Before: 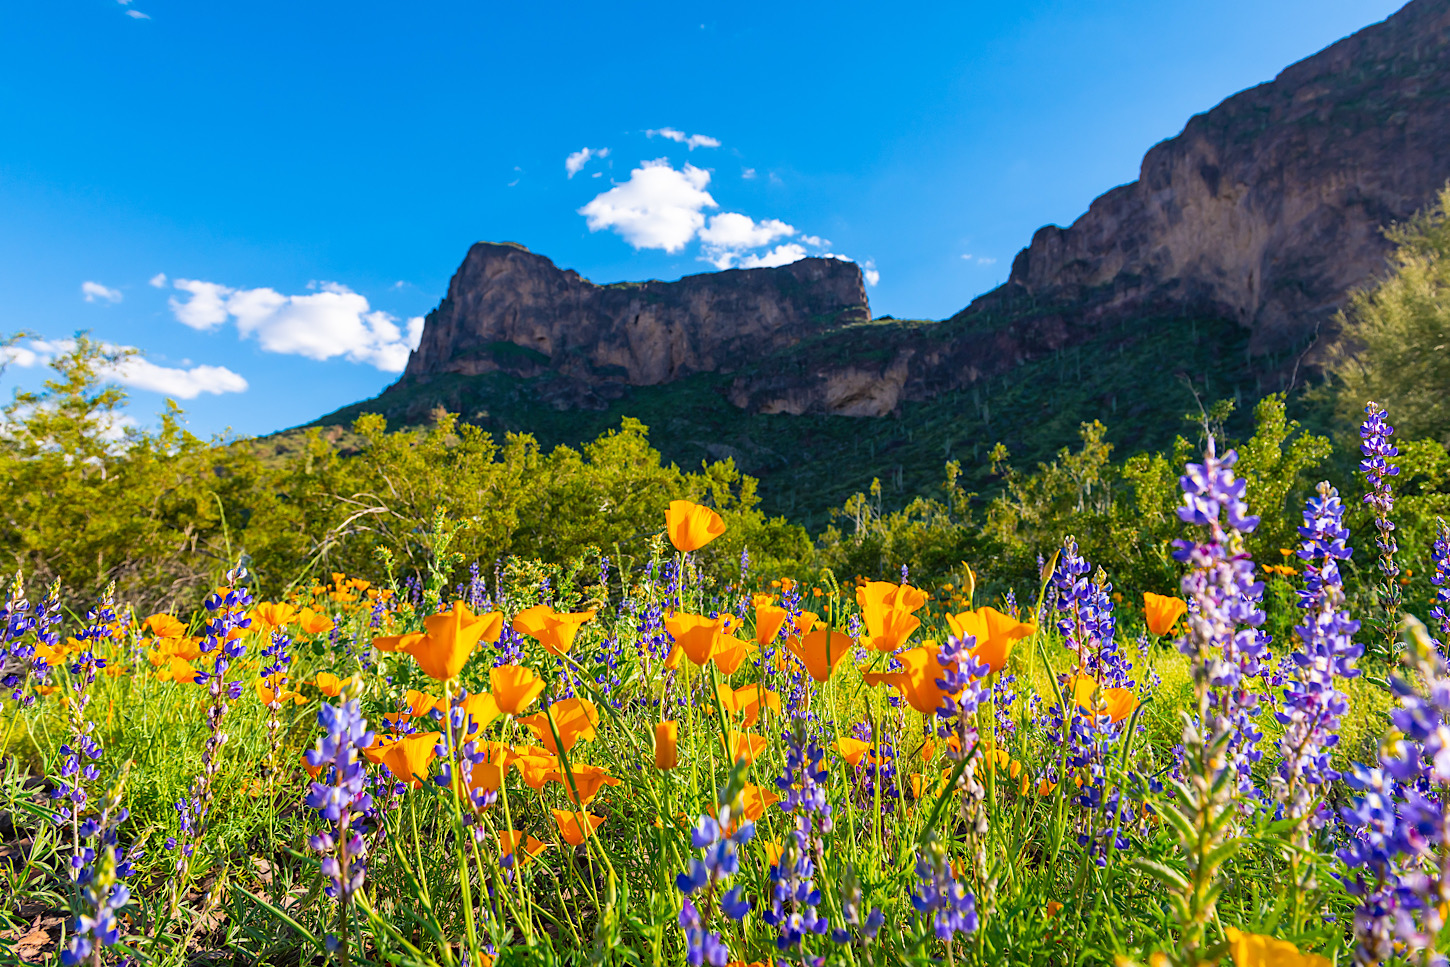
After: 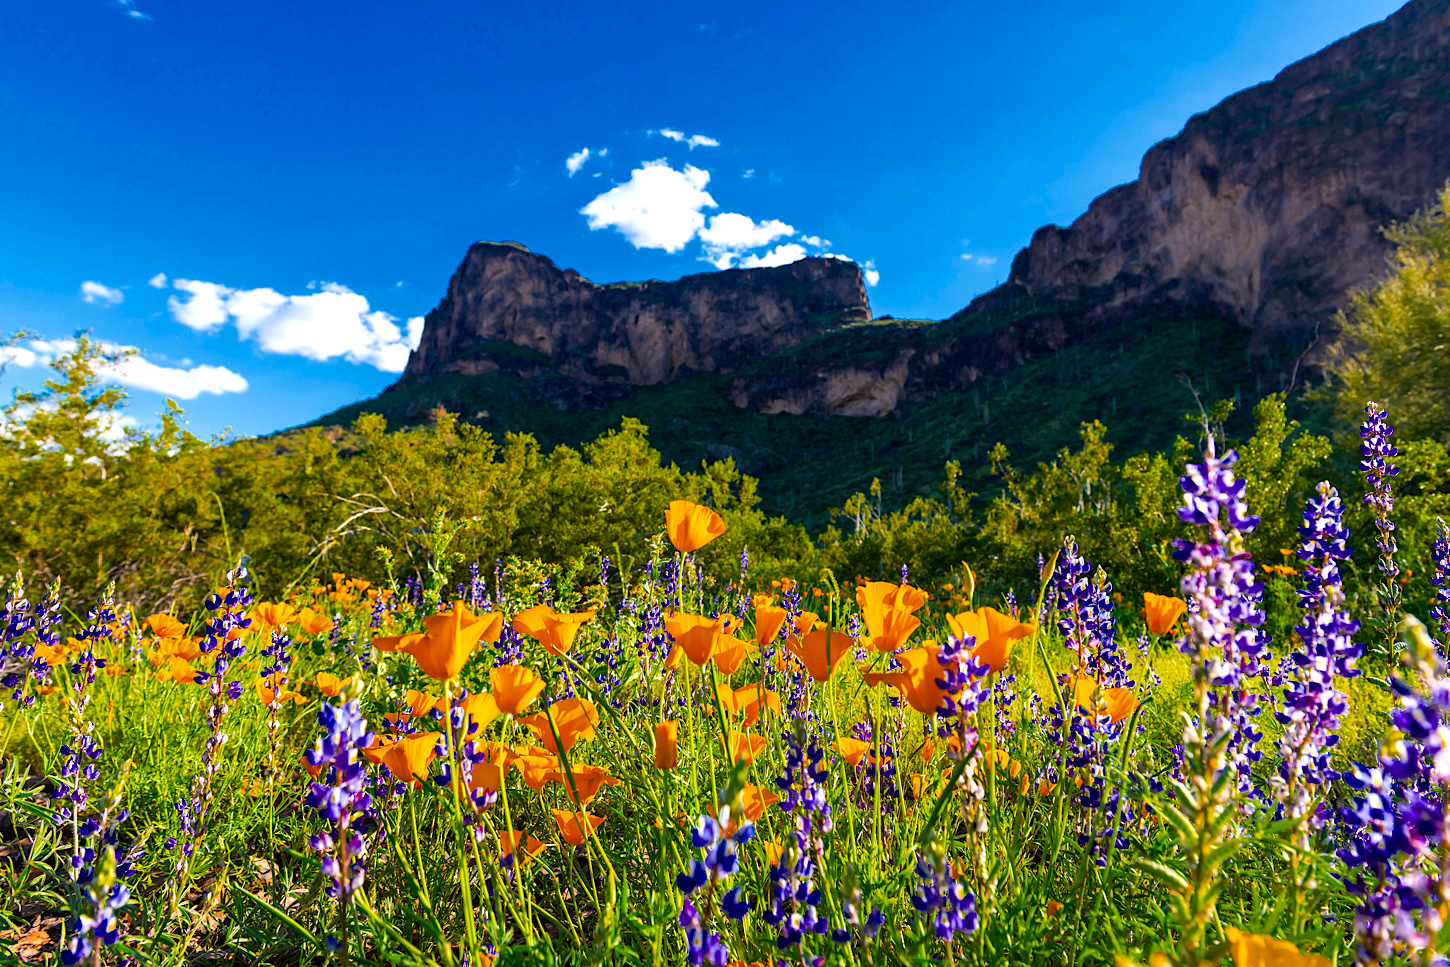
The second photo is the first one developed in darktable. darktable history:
color balance rgb: perceptual saturation grading › global saturation 19.509%, global vibrance 9.165%, contrast 15.618%, saturation formula JzAzBz (2021)
